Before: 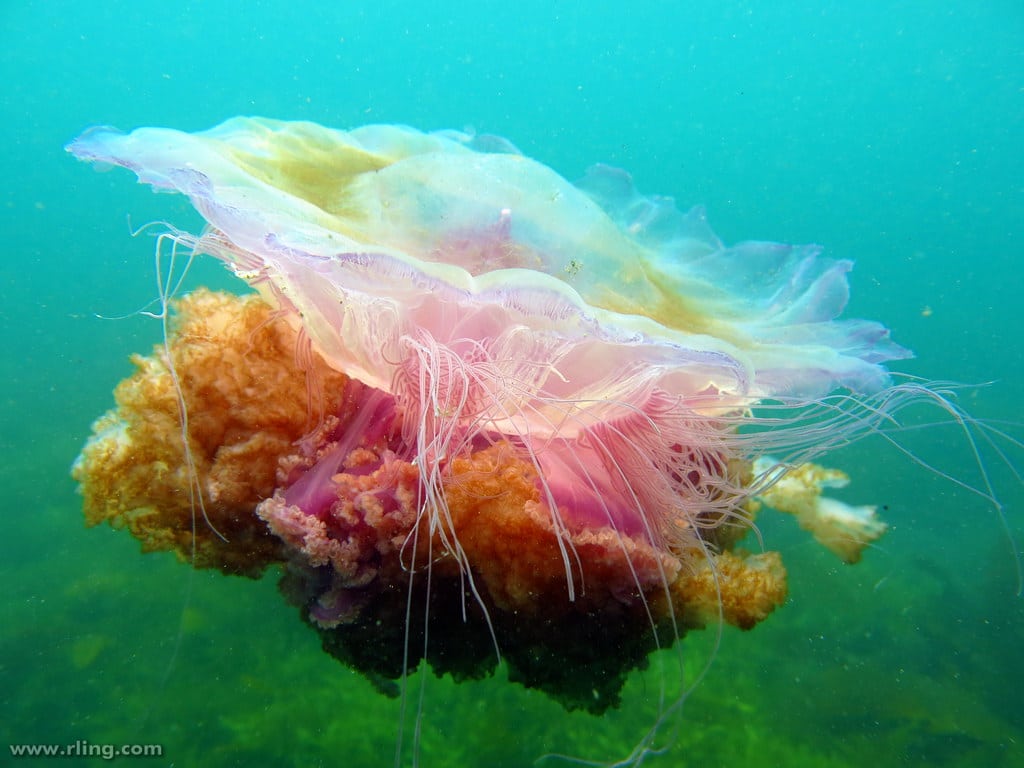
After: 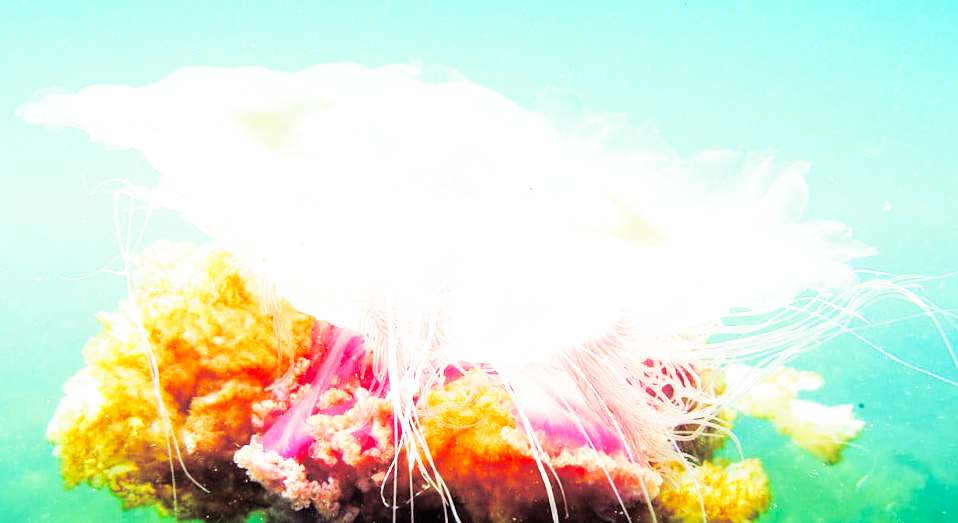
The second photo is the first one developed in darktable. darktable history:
graduated density: density 2.02 EV, hardness 44%, rotation 0.374°, offset 8.21, hue 208.8°, saturation 97%
crop: left 0.387%, top 5.469%, bottom 19.809%
exposure: black level correction 0, exposure 1 EV, compensate exposure bias true, compensate highlight preservation false
base curve: curves: ch0 [(0, 0) (0.007, 0.004) (0.027, 0.03) (0.046, 0.07) (0.207, 0.54) (0.442, 0.872) (0.673, 0.972) (1, 1)], preserve colors none
rotate and perspective: rotation -4.57°, crop left 0.054, crop right 0.944, crop top 0.087, crop bottom 0.914
split-toning: shadows › saturation 0.2
